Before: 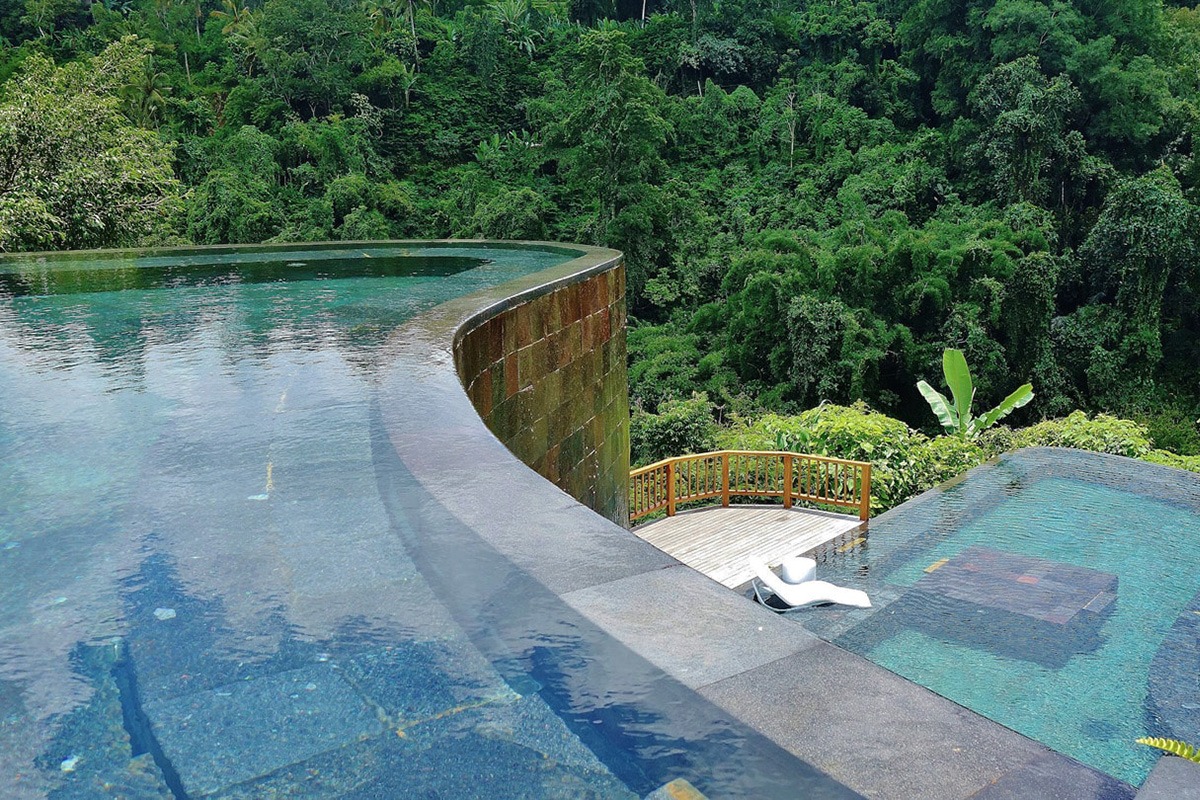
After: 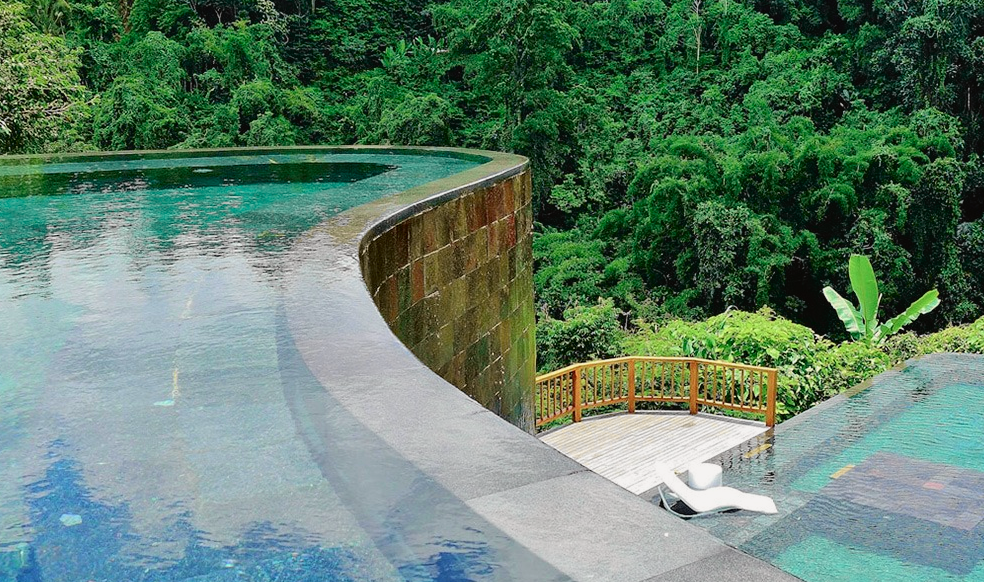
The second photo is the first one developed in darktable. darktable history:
crop: left 7.856%, top 11.836%, right 10.12%, bottom 15.387%
tone curve: curves: ch0 [(0, 0.019) (0.066, 0.043) (0.189, 0.182) (0.368, 0.407) (0.501, 0.564) (0.677, 0.729) (0.851, 0.861) (0.997, 0.959)]; ch1 [(0, 0) (0.187, 0.121) (0.388, 0.346) (0.437, 0.409) (0.474, 0.472) (0.499, 0.501) (0.514, 0.507) (0.548, 0.557) (0.653, 0.663) (0.812, 0.856) (1, 1)]; ch2 [(0, 0) (0.246, 0.214) (0.421, 0.427) (0.459, 0.484) (0.5, 0.504) (0.518, 0.516) (0.529, 0.548) (0.56, 0.576) (0.607, 0.63) (0.744, 0.734) (0.867, 0.821) (0.993, 0.889)], color space Lab, independent channels, preserve colors none
